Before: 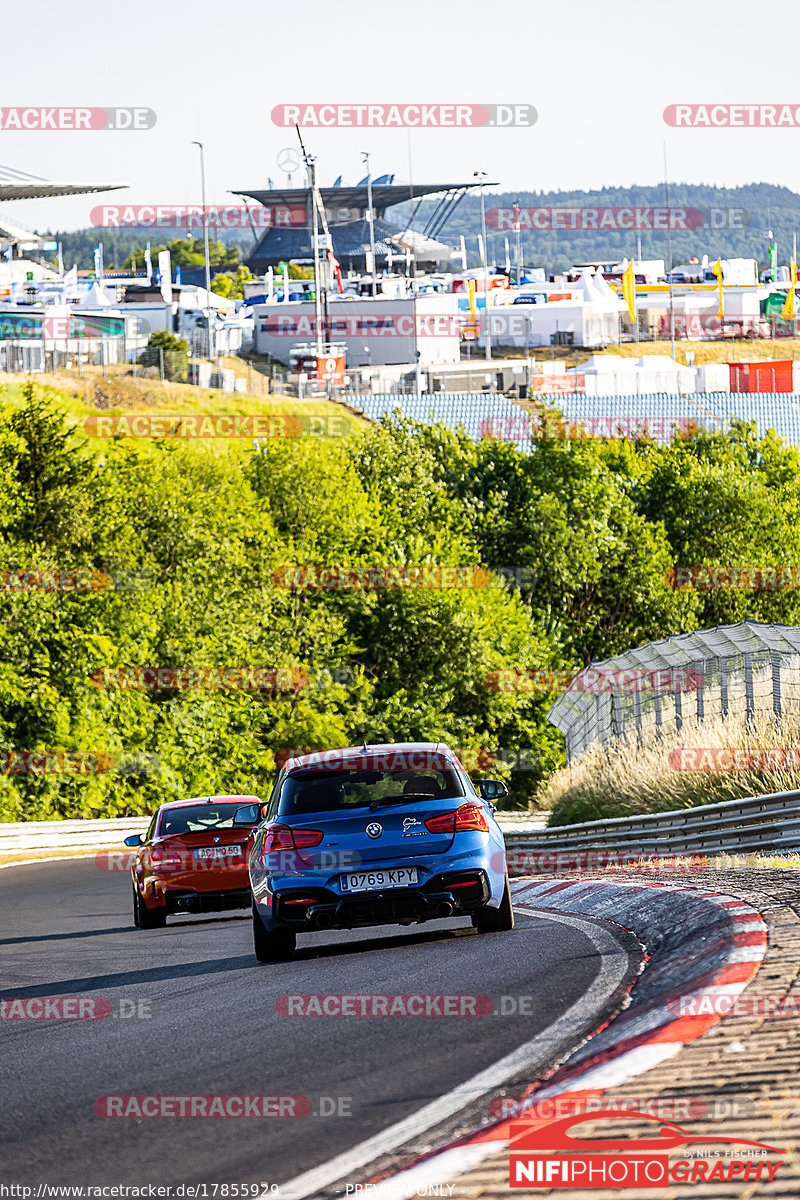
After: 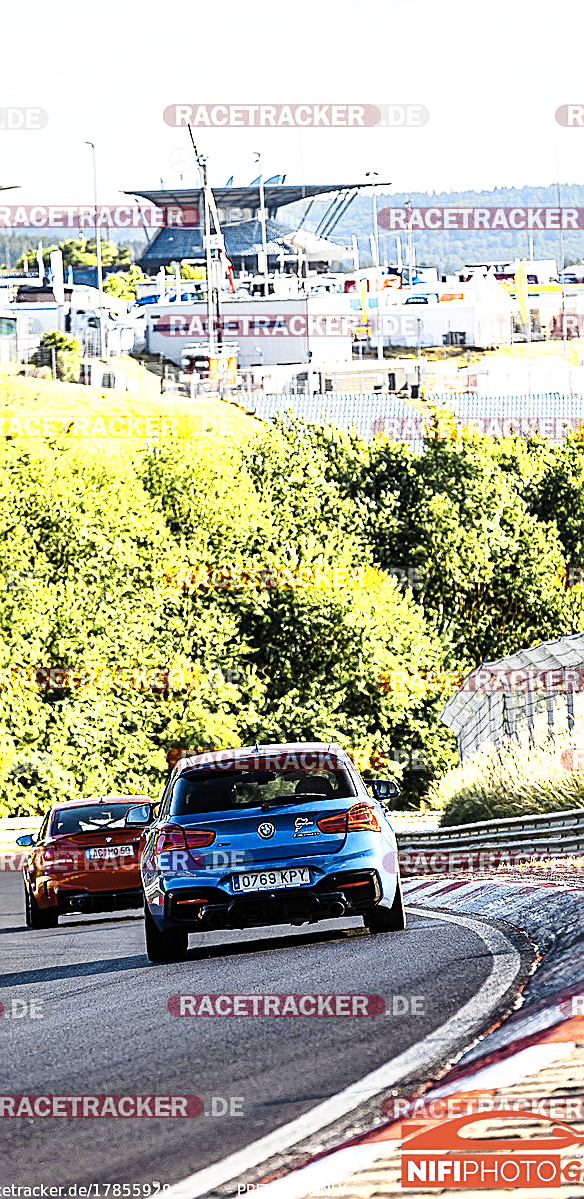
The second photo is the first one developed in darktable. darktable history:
crop: left 13.501%, top 0%, right 13.479%
sharpen: on, module defaults
base curve: curves: ch0 [(0, 0) (0.036, 0.037) (0.121, 0.228) (0.46, 0.76) (0.859, 0.983) (1, 1)], preserve colors none
color zones: curves: ch0 [(0.004, 0.306) (0.107, 0.448) (0.252, 0.656) (0.41, 0.398) (0.595, 0.515) (0.768, 0.628)]; ch1 [(0.07, 0.323) (0.151, 0.452) (0.252, 0.608) (0.346, 0.221) (0.463, 0.189) (0.61, 0.368) (0.735, 0.395) (0.921, 0.412)]; ch2 [(0, 0.476) (0.132, 0.512) (0.243, 0.512) (0.397, 0.48) (0.522, 0.376) (0.634, 0.536) (0.761, 0.46)]
